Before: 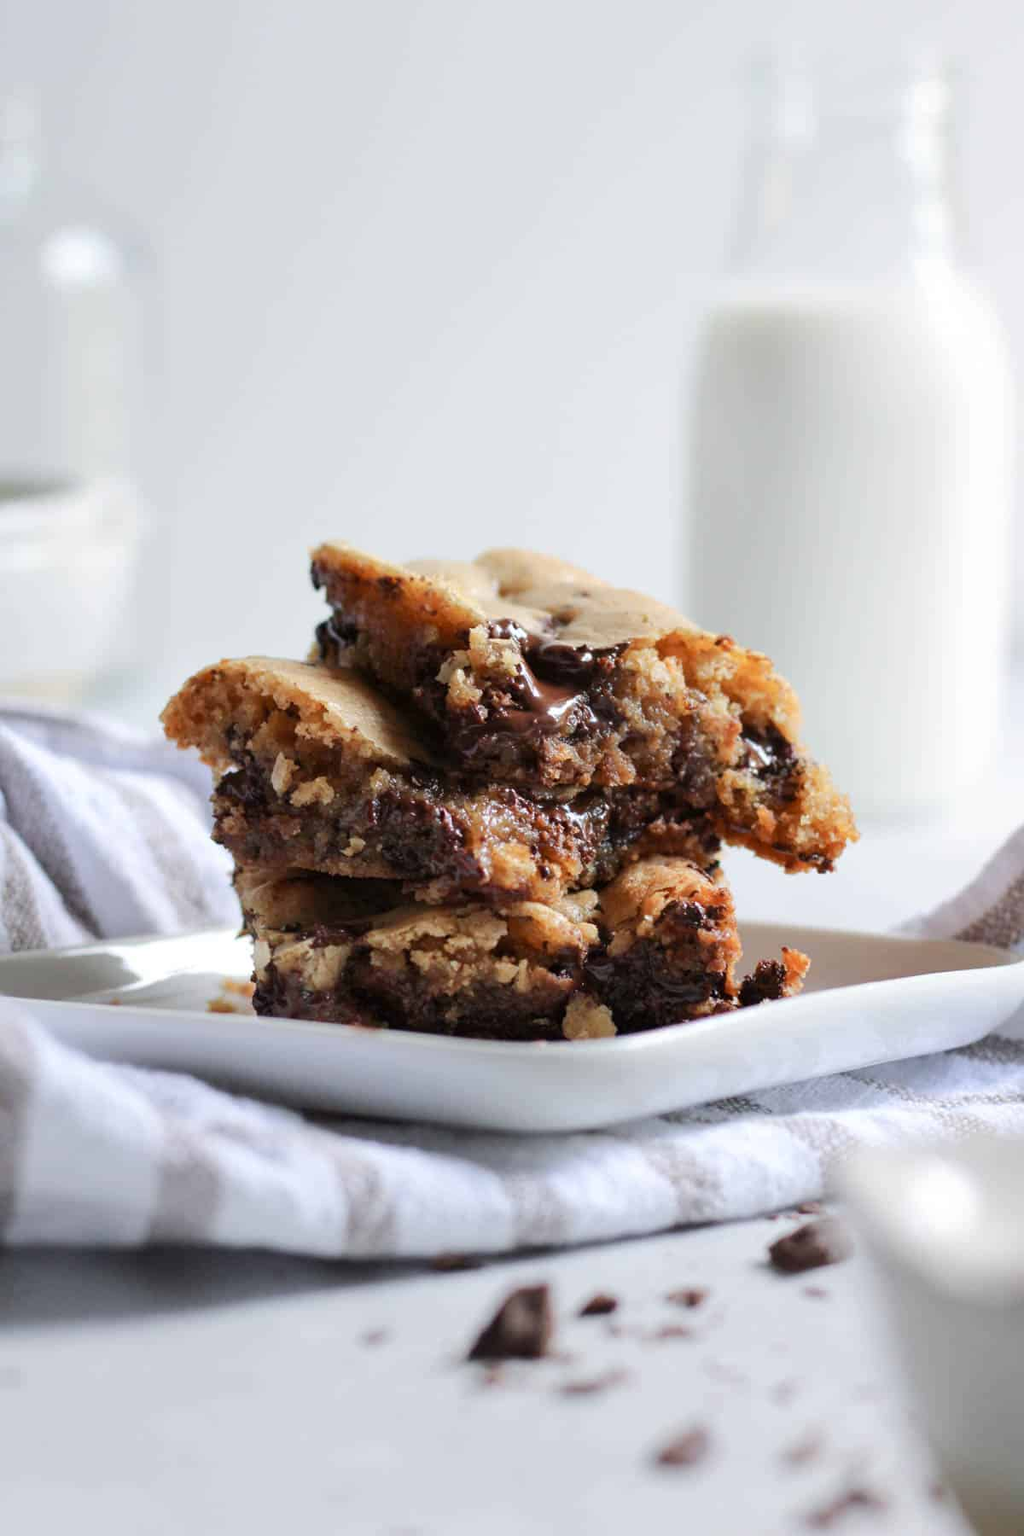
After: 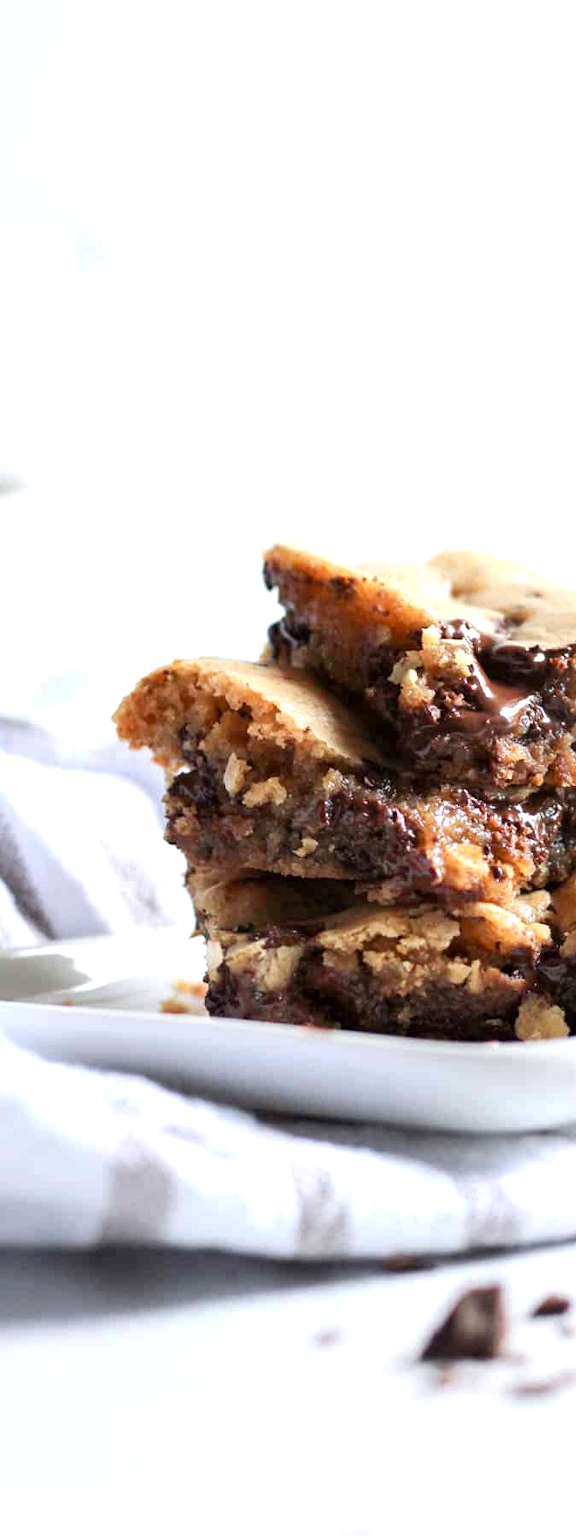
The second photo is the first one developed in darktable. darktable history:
crop: left 4.699%, right 38.526%
exposure: black level correction 0.001, exposure 0.677 EV, compensate exposure bias true, compensate highlight preservation false
